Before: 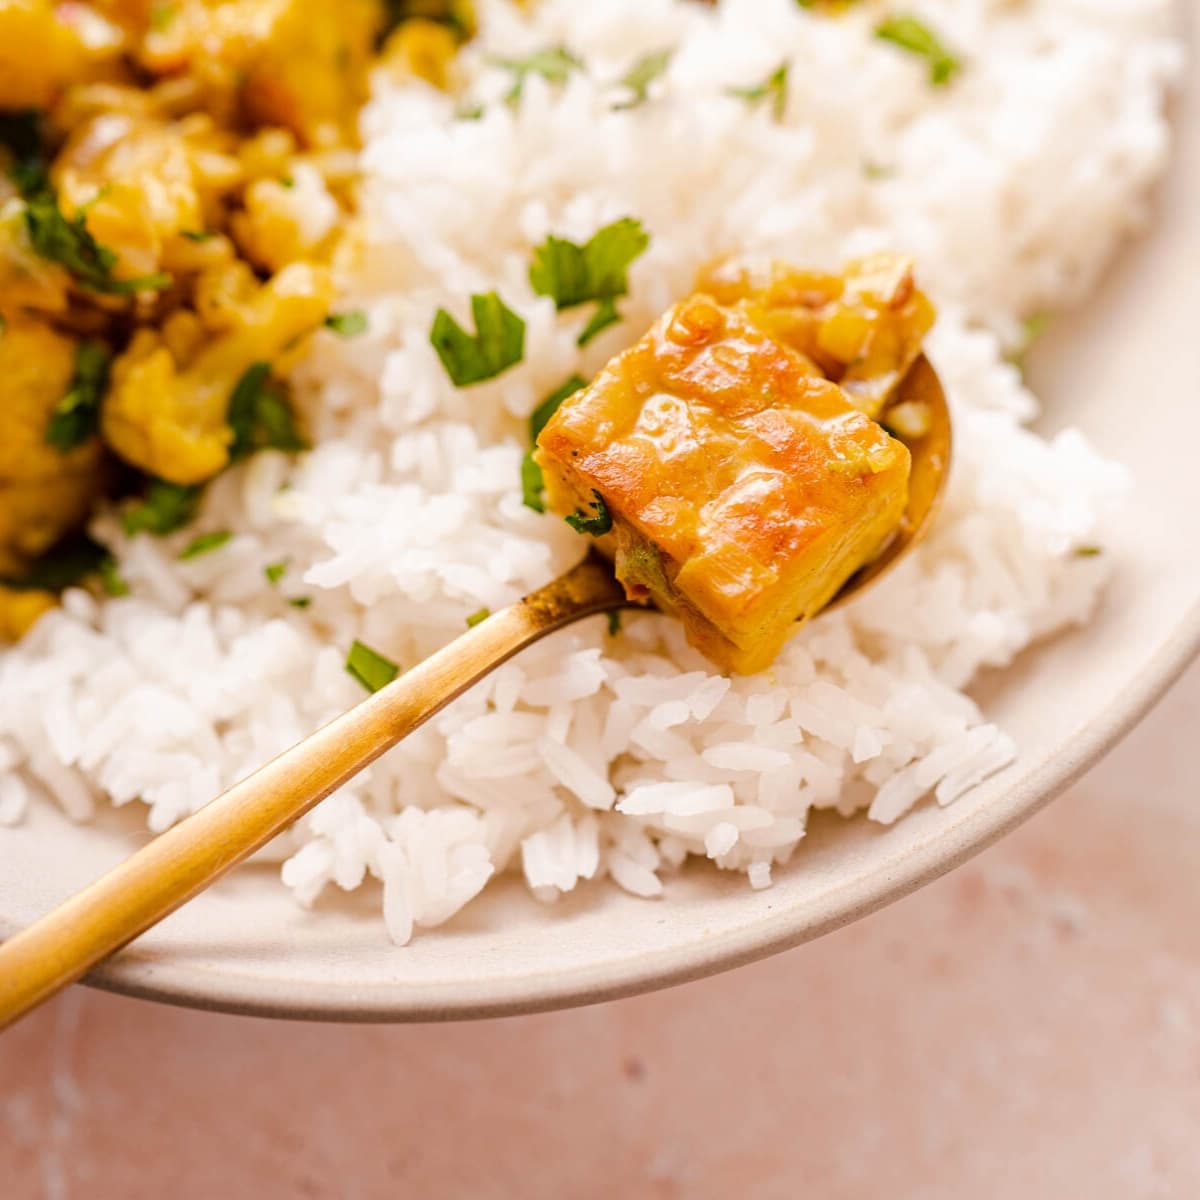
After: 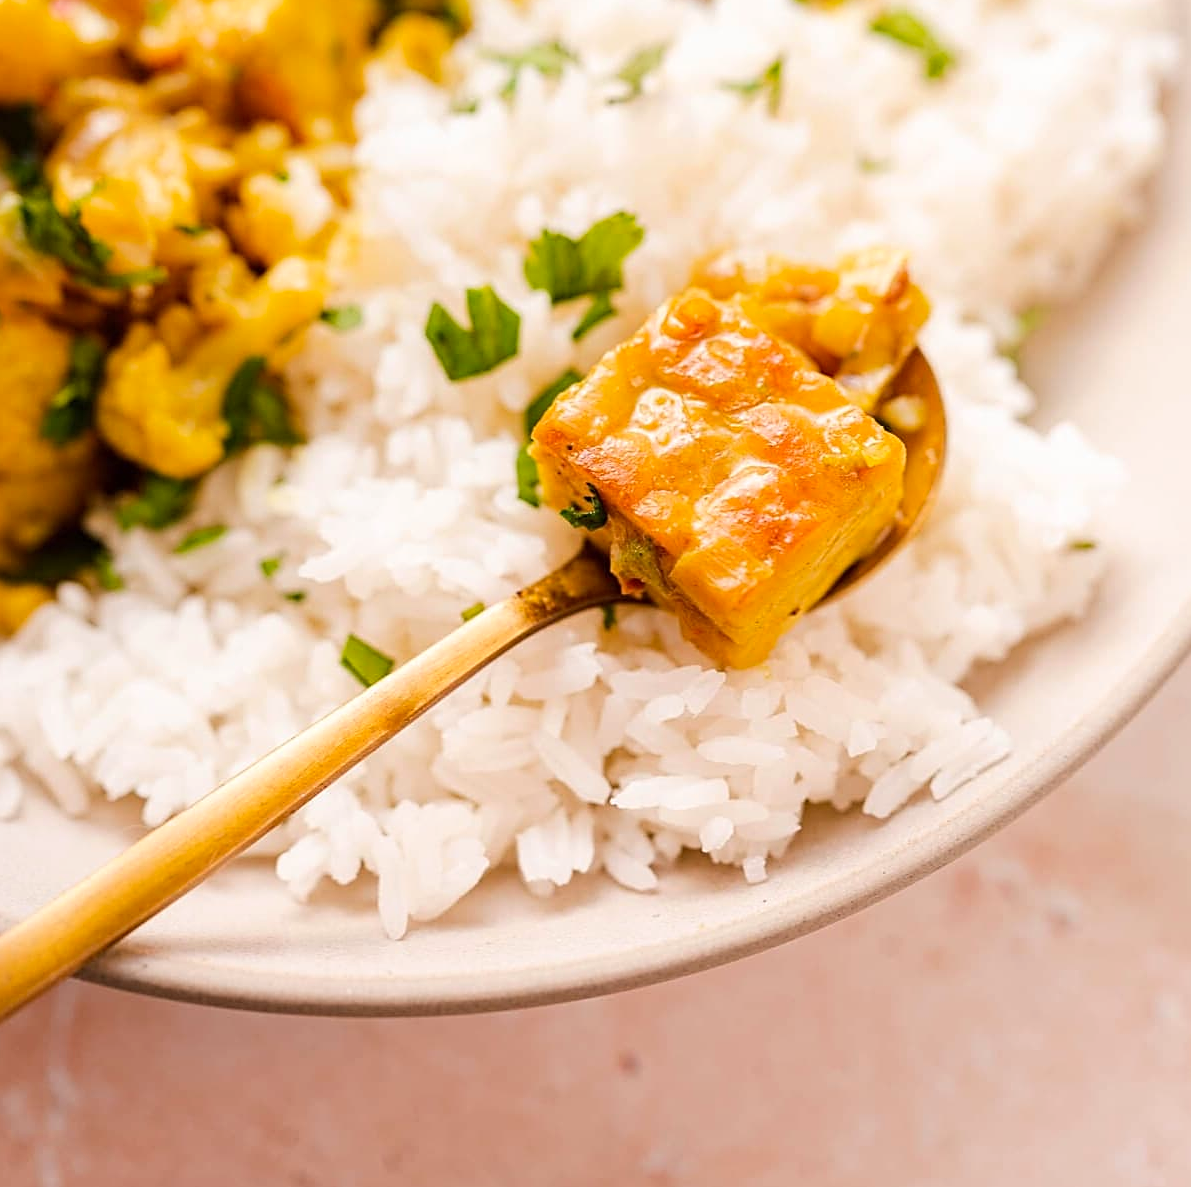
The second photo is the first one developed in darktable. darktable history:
crop: left 0.498%, top 0.56%, right 0.201%, bottom 0.507%
sharpen: on, module defaults
contrast brightness saturation: contrast 0.096, brightness 0.039, saturation 0.088
